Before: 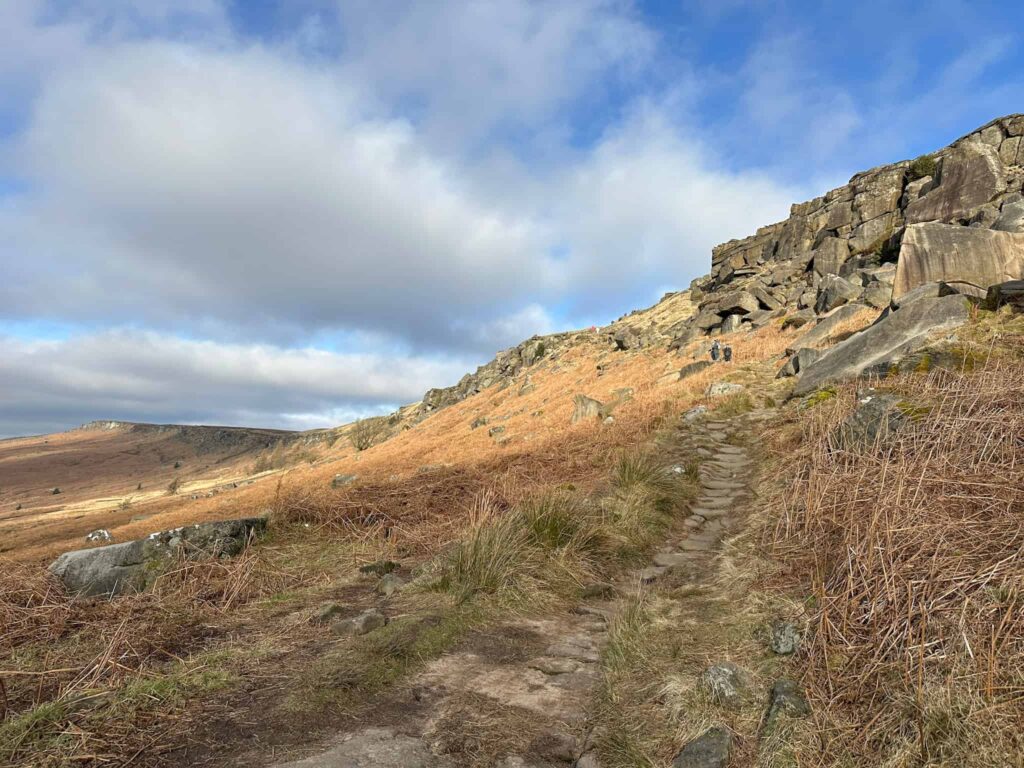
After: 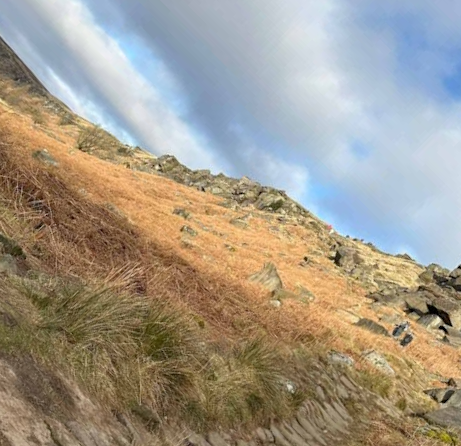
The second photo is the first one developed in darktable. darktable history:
crop and rotate: angle -45.01°, top 16.448%, right 0.773%, bottom 11.598%
